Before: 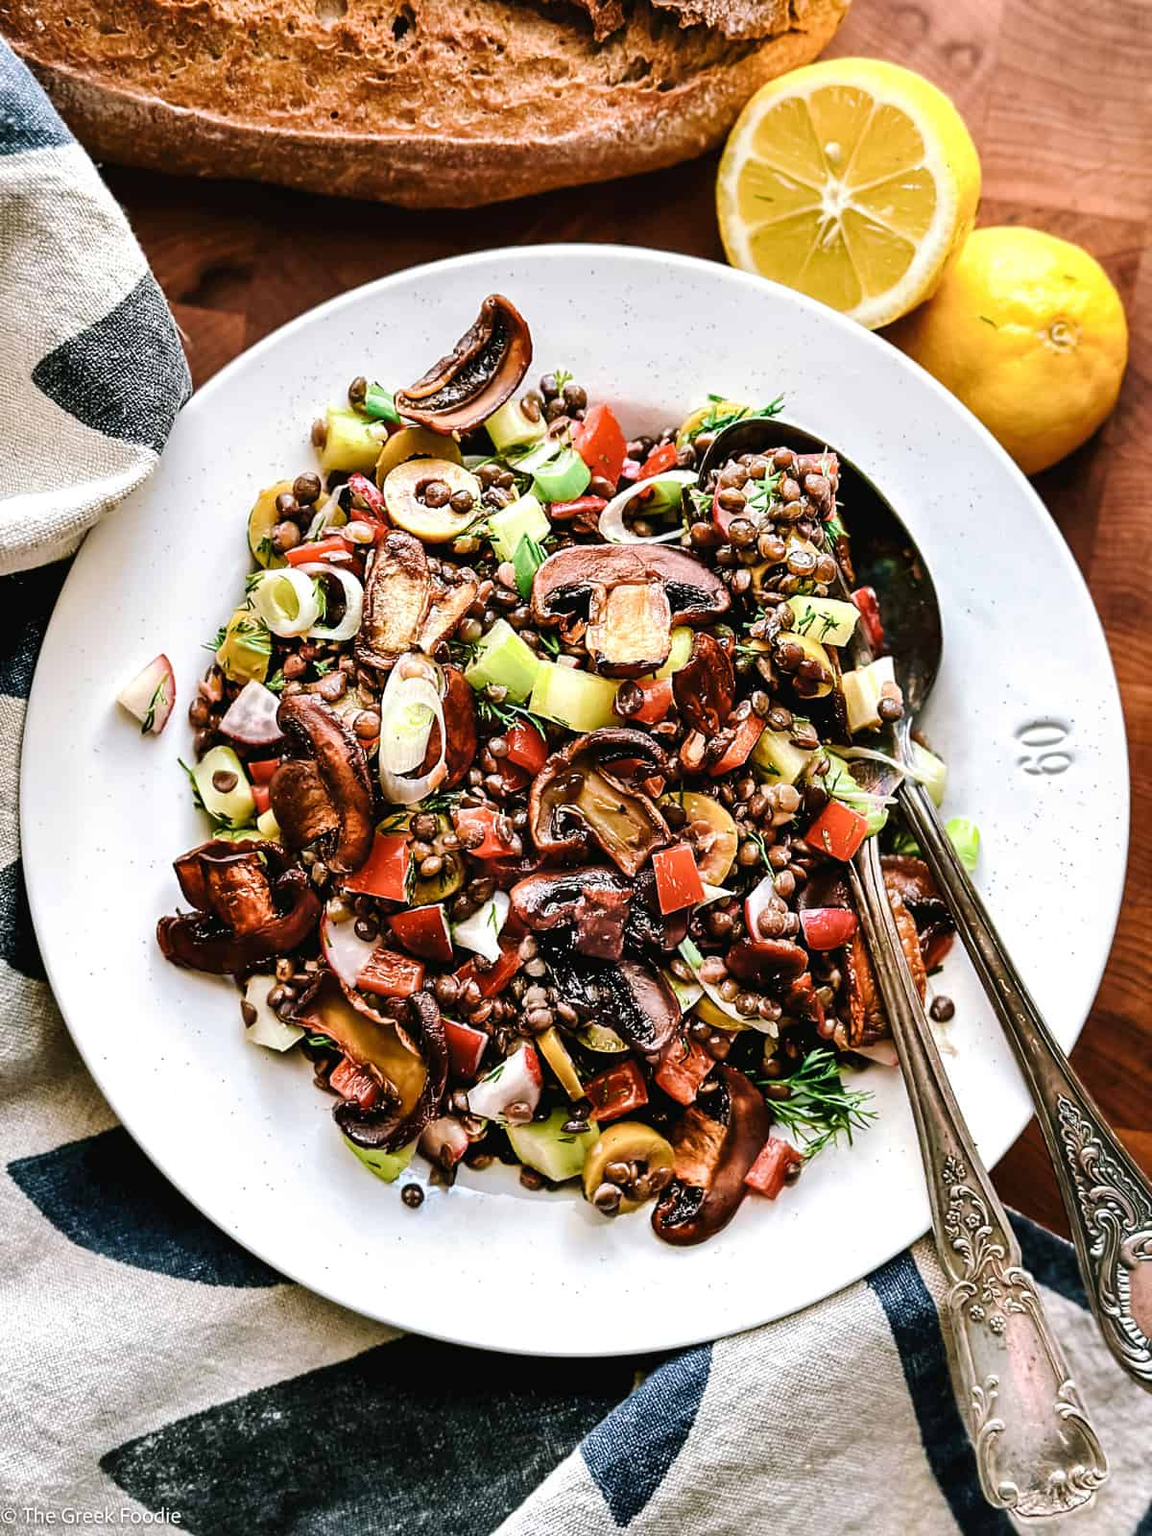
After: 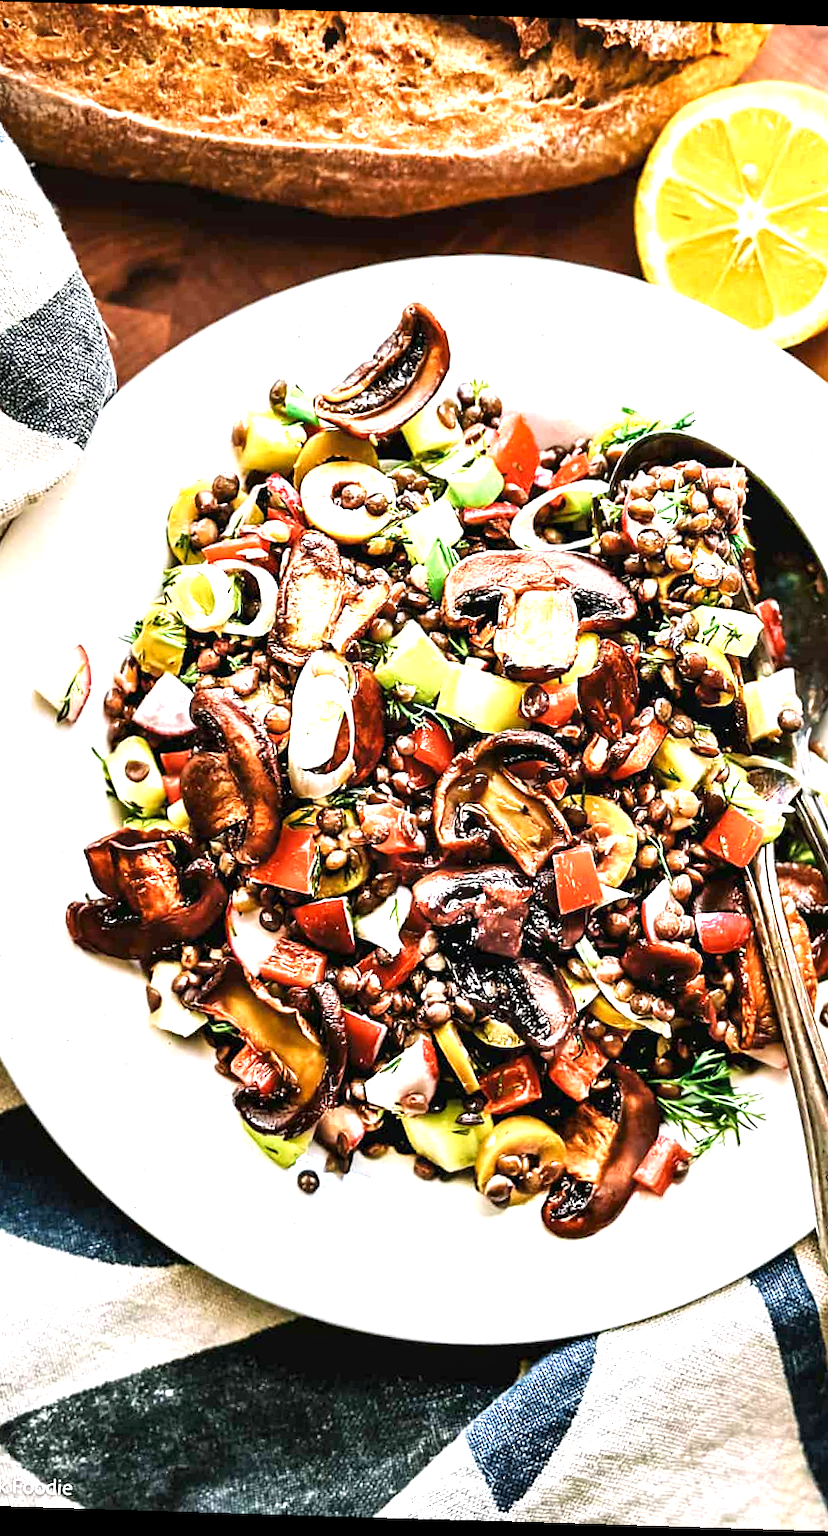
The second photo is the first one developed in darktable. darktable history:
crop and rotate: left 9.061%, right 20.142%
rotate and perspective: rotation 1.72°, automatic cropping off
exposure: exposure 1.061 EV, compensate highlight preservation false
contrast equalizer: octaves 7, y [[0.6 ×6], [0.55 ×6], [0 ×6], [0 ×6], [0 ×6]], mix 0.15
